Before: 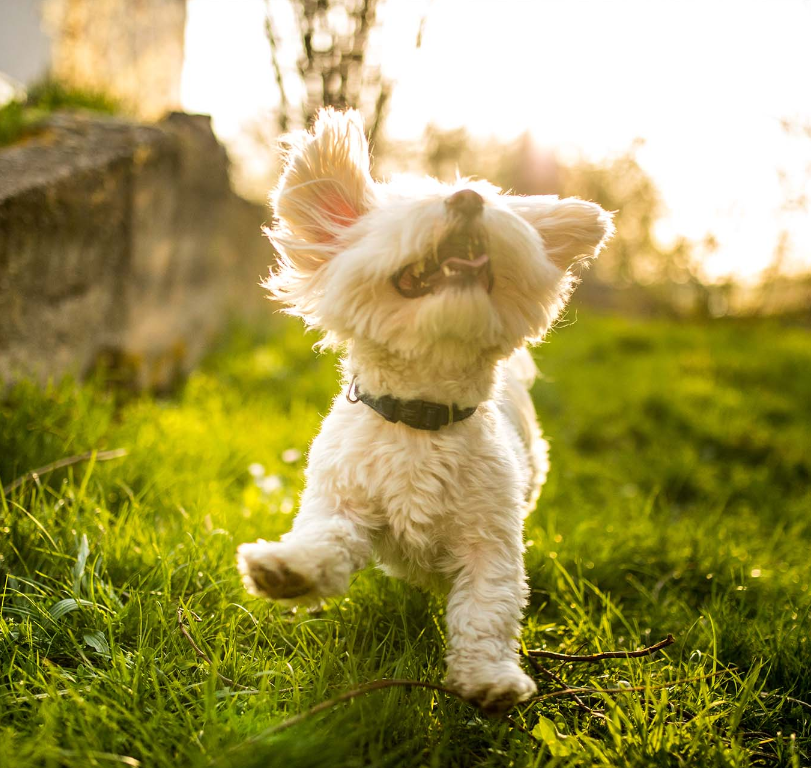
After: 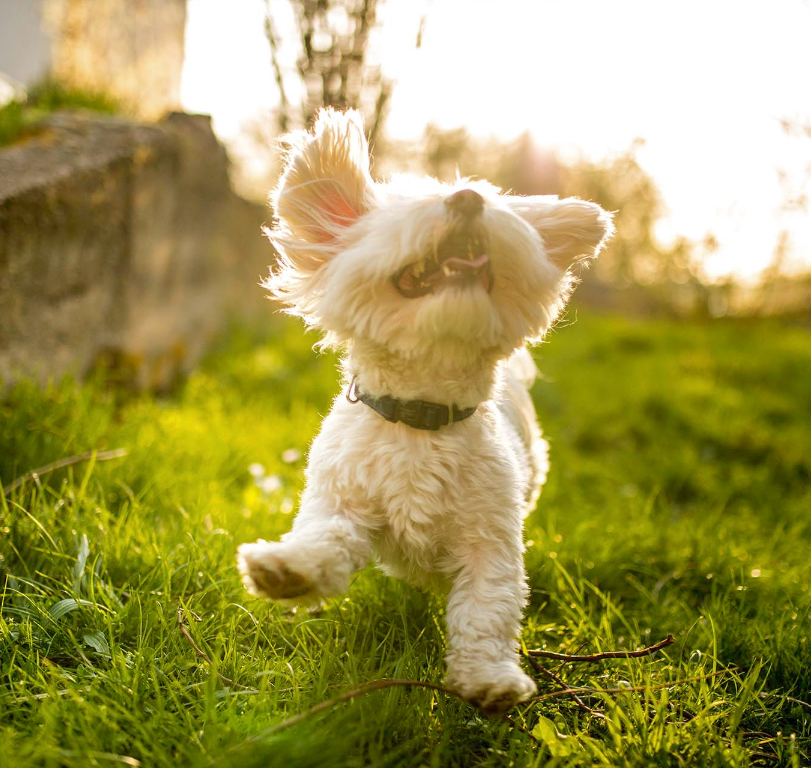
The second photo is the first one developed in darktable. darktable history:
tone curve: curves: ch0 [(0, 0) (0.045, 0.074) (0.883, 0.858) (1, 1)]; ch1 [(0, 0) (0.149, 0.074) (0.379, 0.327) (0.427, 0.401) (0.489, 0.479) (0.505, 0.515) (0.537, 0.573) (0.563, 0.599) (1, 1)]; ch2 [(0, 0) (0.307, 0.298) (0.388, 0.375) (0.443, 0.456) (0.485, 0.492) (1, 1)], color space Lab, linked channels, preserve colors none
